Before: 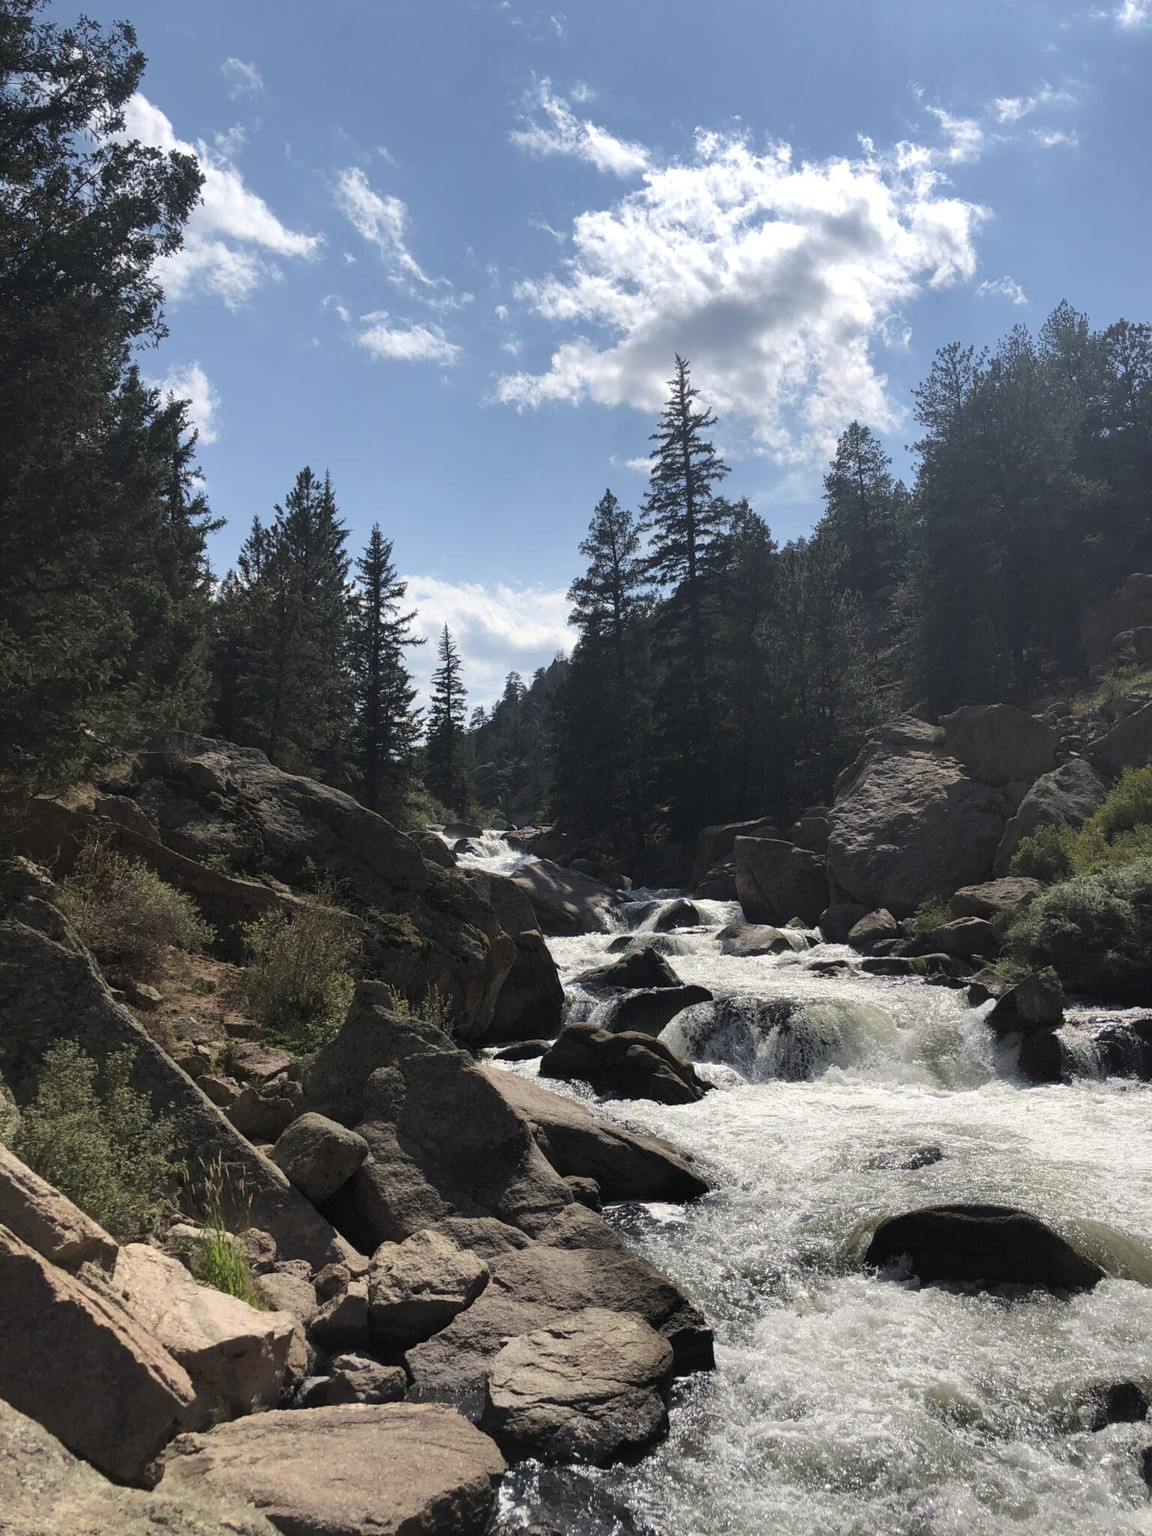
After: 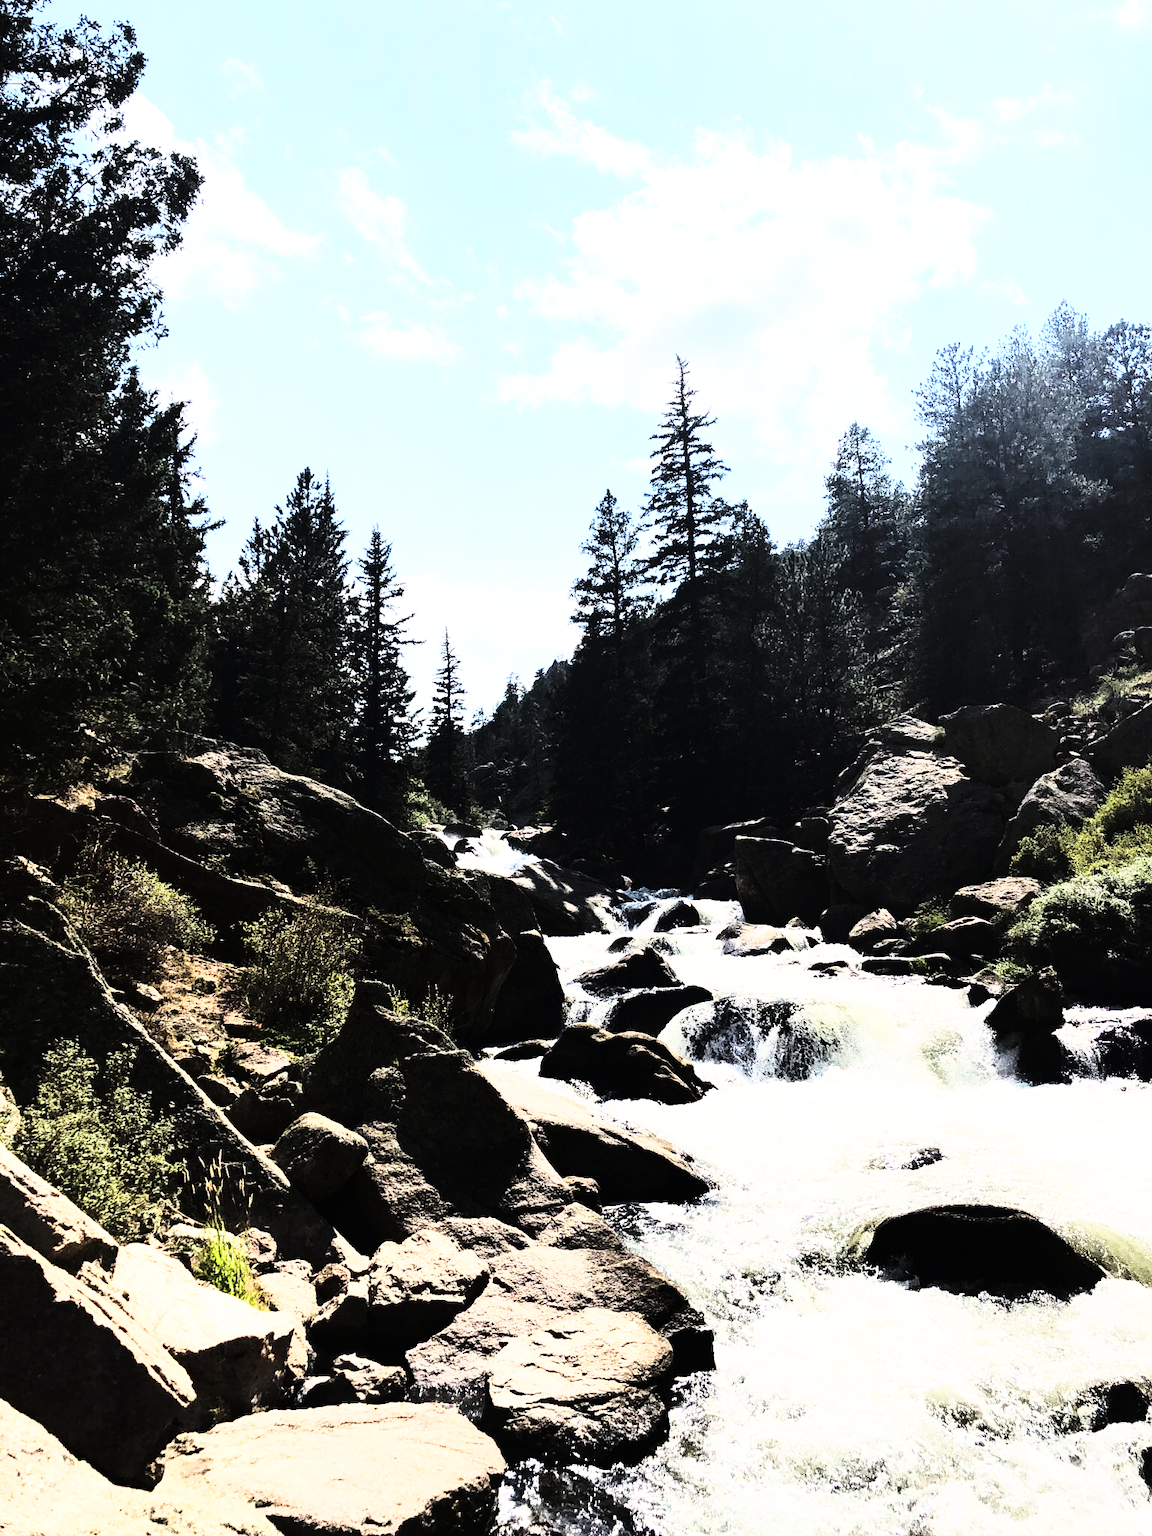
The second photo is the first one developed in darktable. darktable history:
base curve: curves: ch0 [(0, 0) (0.007, 0.004) (0.027, 0.03) (0.046, 0.07) (0.207, 0.54) (0.442, 0.872) (0.673, 0.972) (1, 1)], preserve colors none
tone curve: curves: ch0 [(0, 0) (0.003, 0.006) (0.011, 0.008) (0.025, 0.011) (0.044, 0.015) (0.069, 0.019) (0.1, 0.023) (0.136, 0.03) (0.177, 0.042) (0.224, 0.065) (0.277, 0.103) (0.335, 0.177) (0.399, 0.294) (0.468, 0.463) (0.543, 0.639) (0.623, 0.805) (0.709, 0.909) (0.801, 0.967) (0.898, 0.989) (1, 1)], color space Lab, linked channels, preserve colors none
